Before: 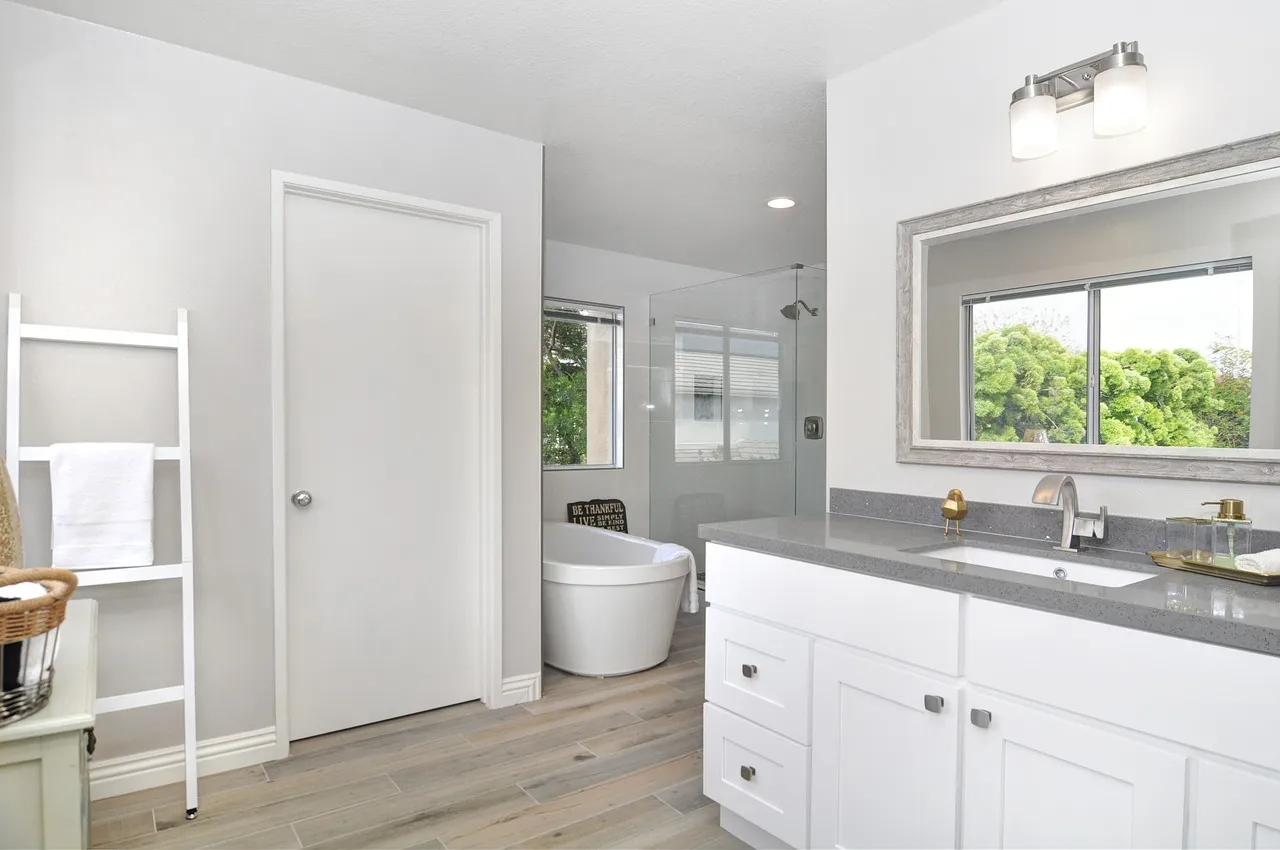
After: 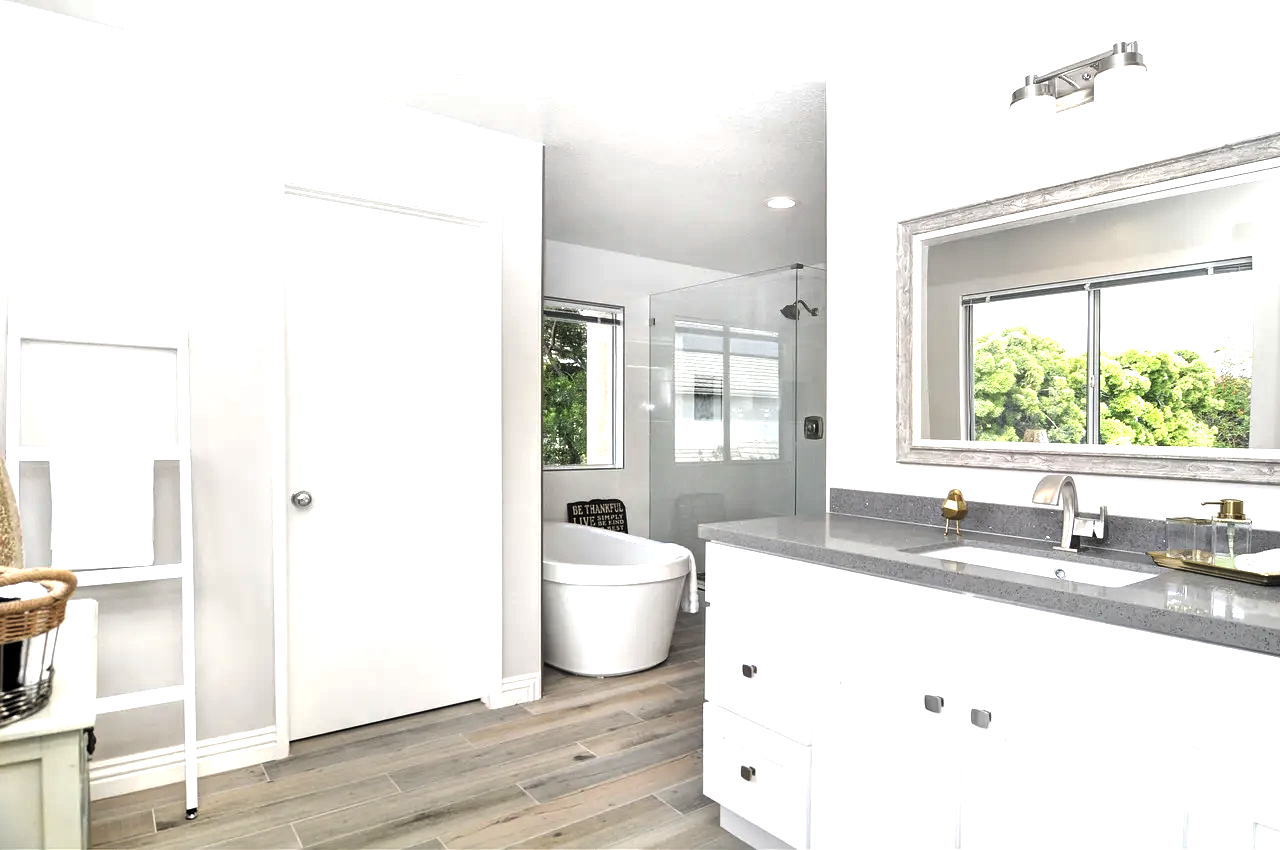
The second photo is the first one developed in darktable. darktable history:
levels: levels [0.044, 0.475, 0.791]
